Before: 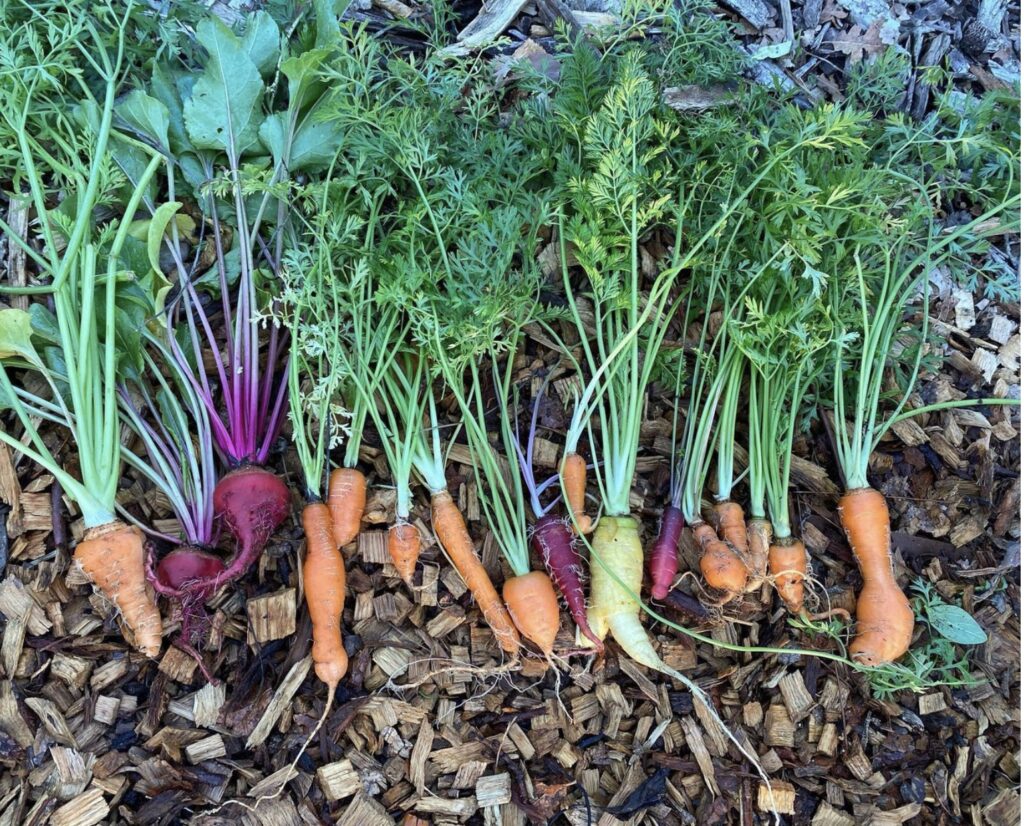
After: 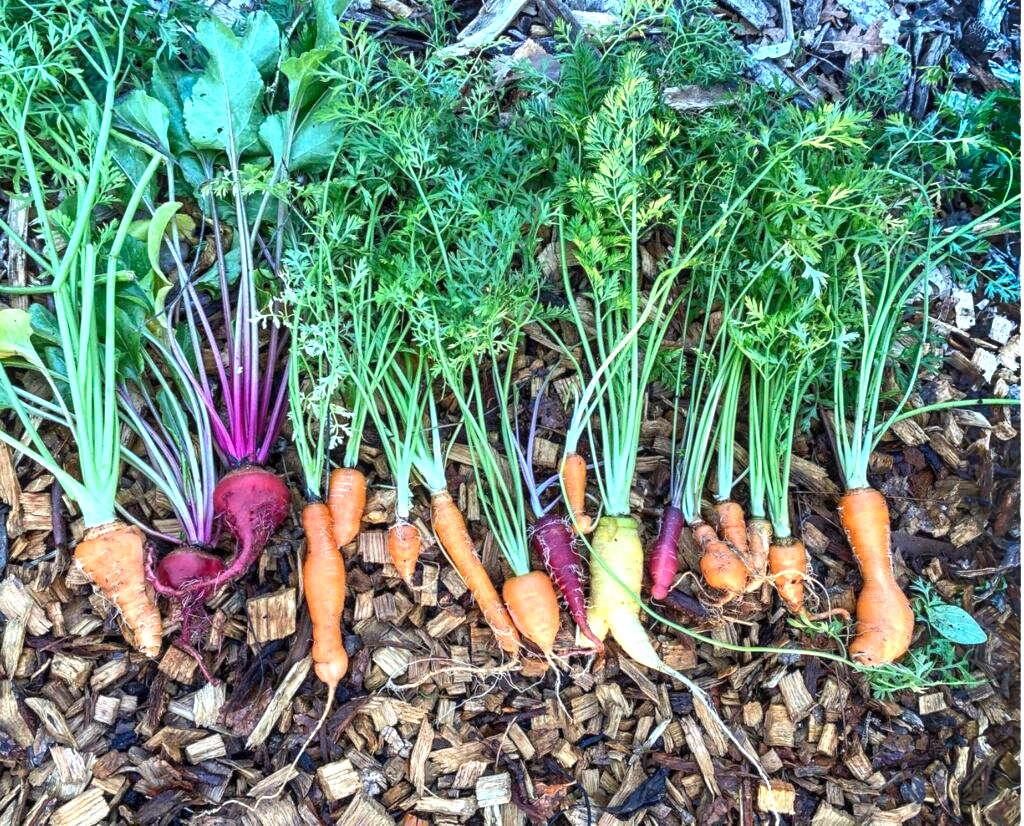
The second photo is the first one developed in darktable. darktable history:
shadows and highlights: radius 118.69, shadows 42.21, highlights -61.56, soften with gaussian
exposure: exposure 0.74 EV, compensate highlight preservation false
local contrast: on, module defaults
